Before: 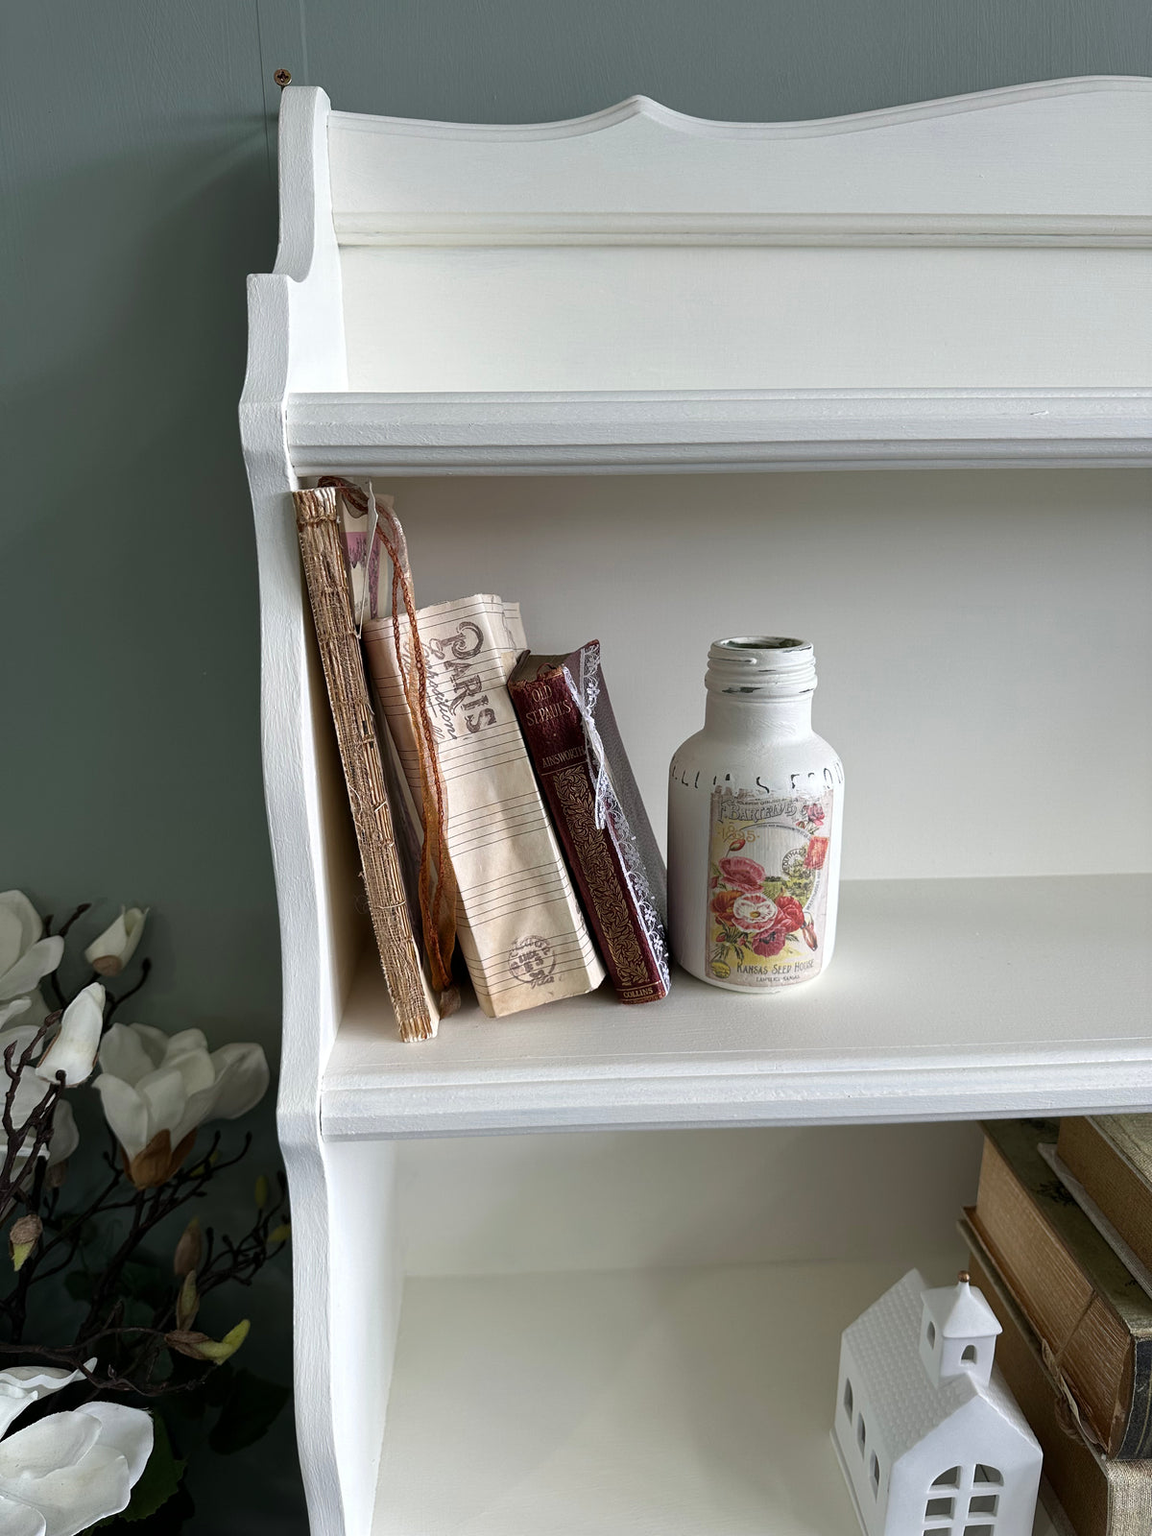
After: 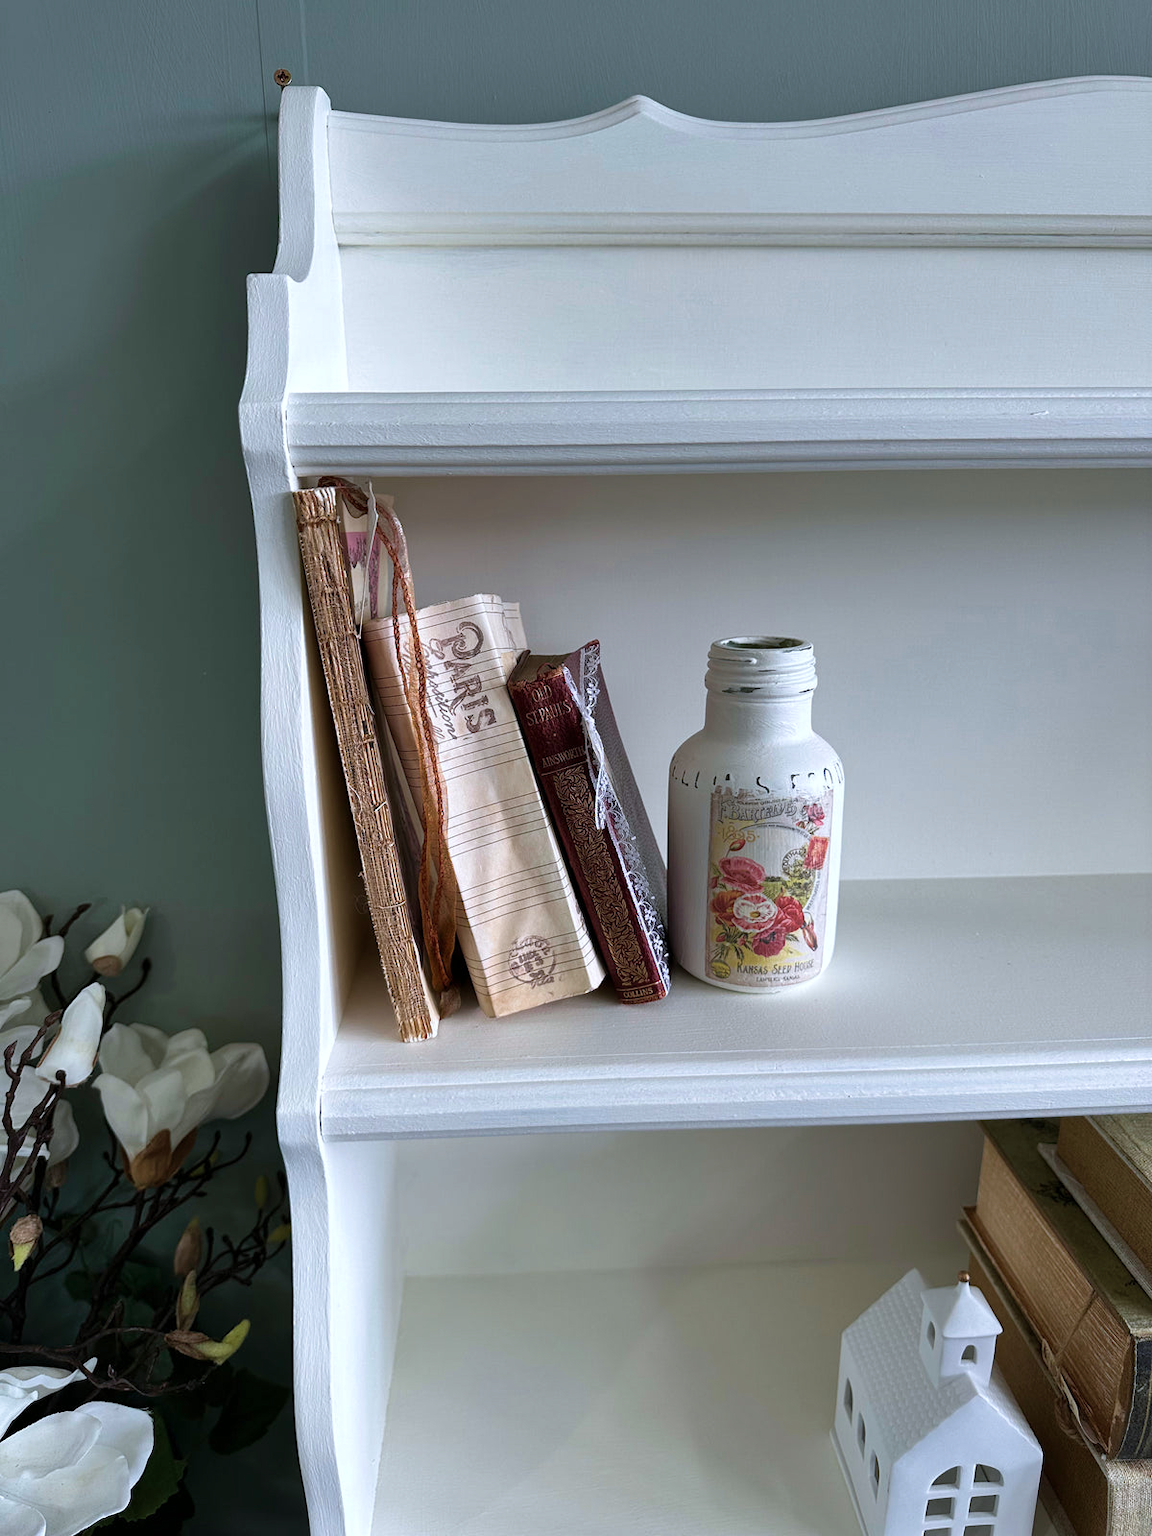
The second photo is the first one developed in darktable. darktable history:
shadows and highlights: soften with gaussian
velvia: on, module defaults
color correction: highlights a* -0.772, highlights b* -8.92
